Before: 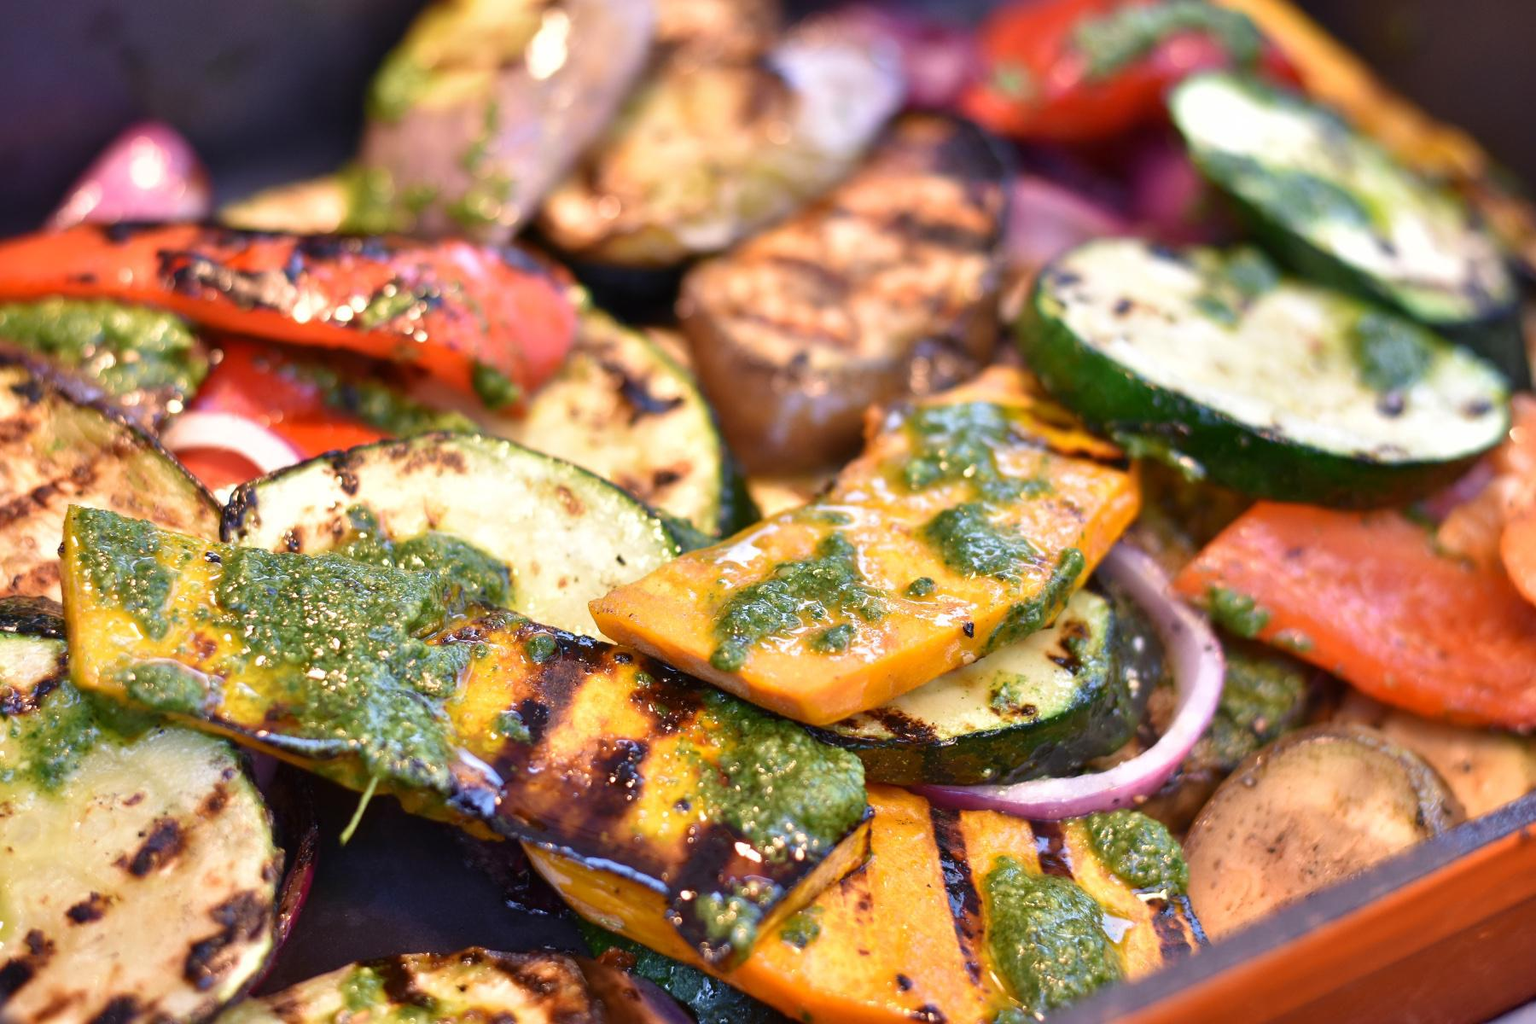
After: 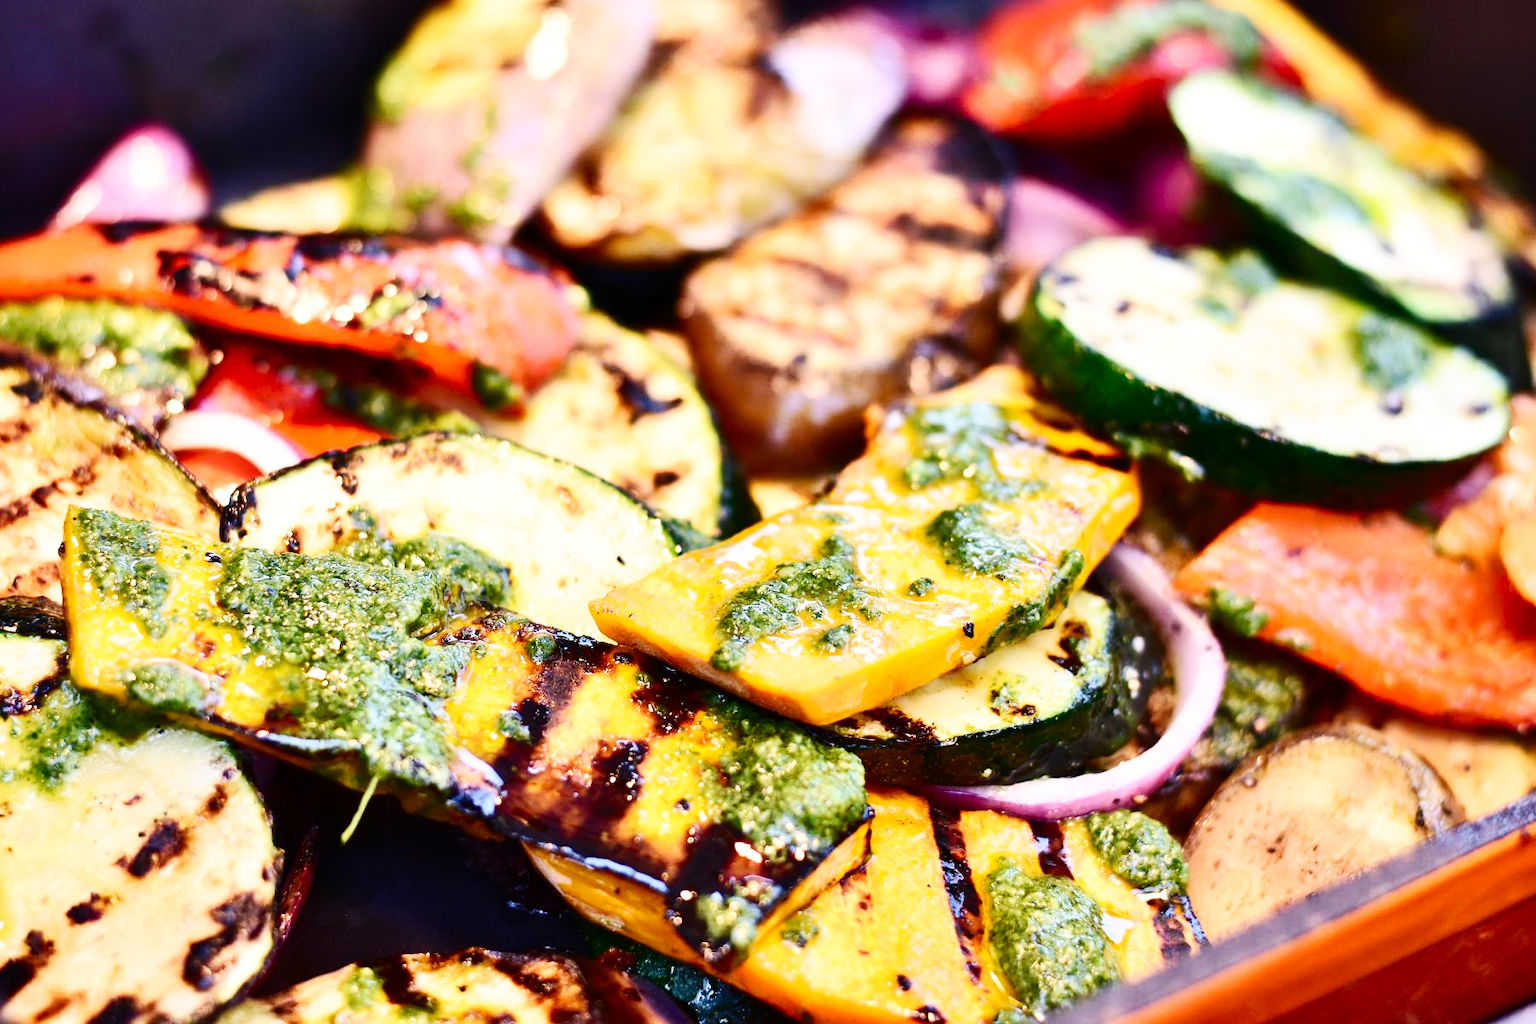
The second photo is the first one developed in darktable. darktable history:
shadows and highlights: radius 262.7, soften with gaussian
contrast brightness saturation: contrast 0.286
base curve: curves: ch0 [(0, 0) (0.032, 0.025) (0.121, 0.166) (0.206, 0.329) (0.605, 0.79) (1, 1)], preserve colors none
